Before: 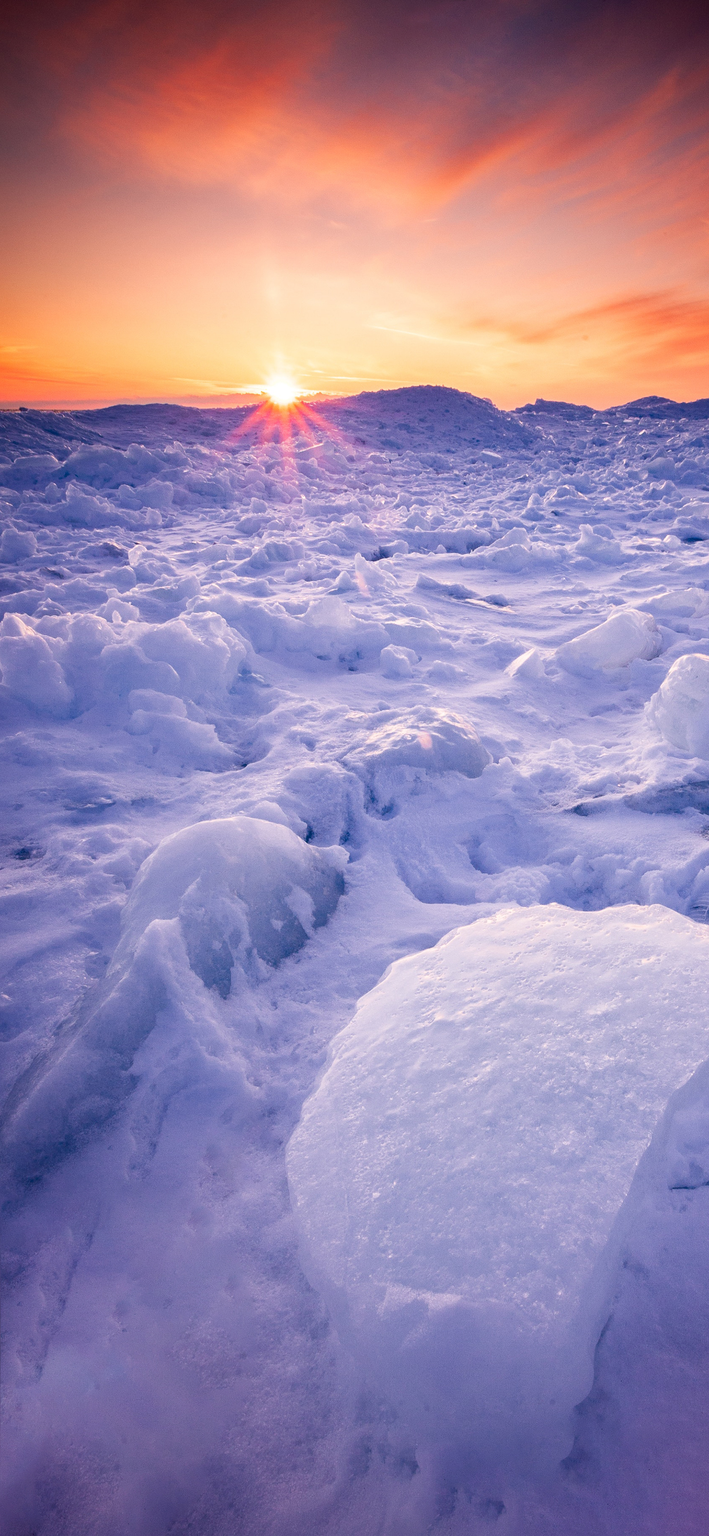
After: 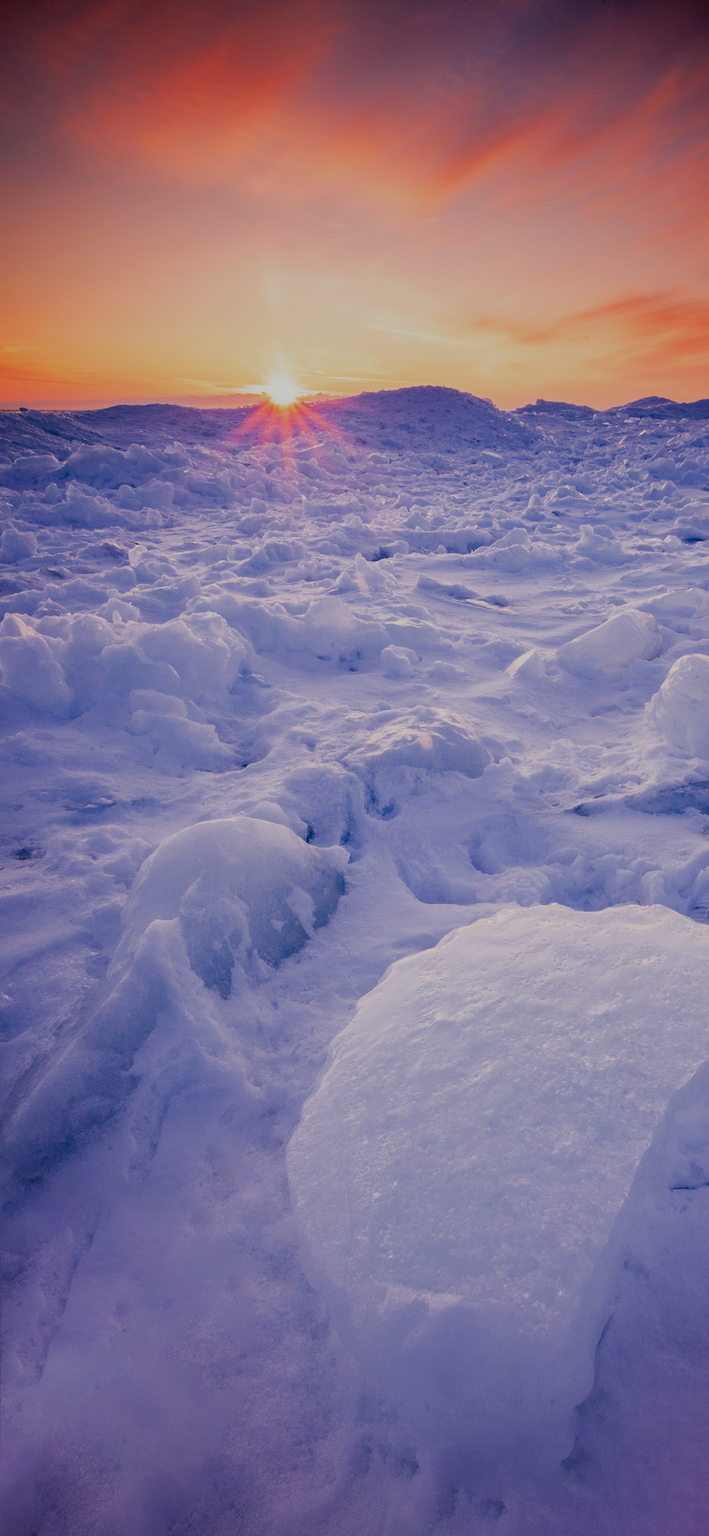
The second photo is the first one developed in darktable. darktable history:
filmic rgb: black relative exposure -7.65 EV, white relative exposure 4.56 EV, hardness 3.61
tone equalizer: -8 EV 0.253 EV, -7 EV 0.378 EV, -6 EV 0.43 EV, -5 EV 0.24 EV, -3 EV -0.257 EV, -2 EV -0.413 EV, -1 EV -0.44 EV, +0 EV -0.255 EV, edges refinement/feathering 500, mask exposure compensation -1.57 EV, preserve details no
